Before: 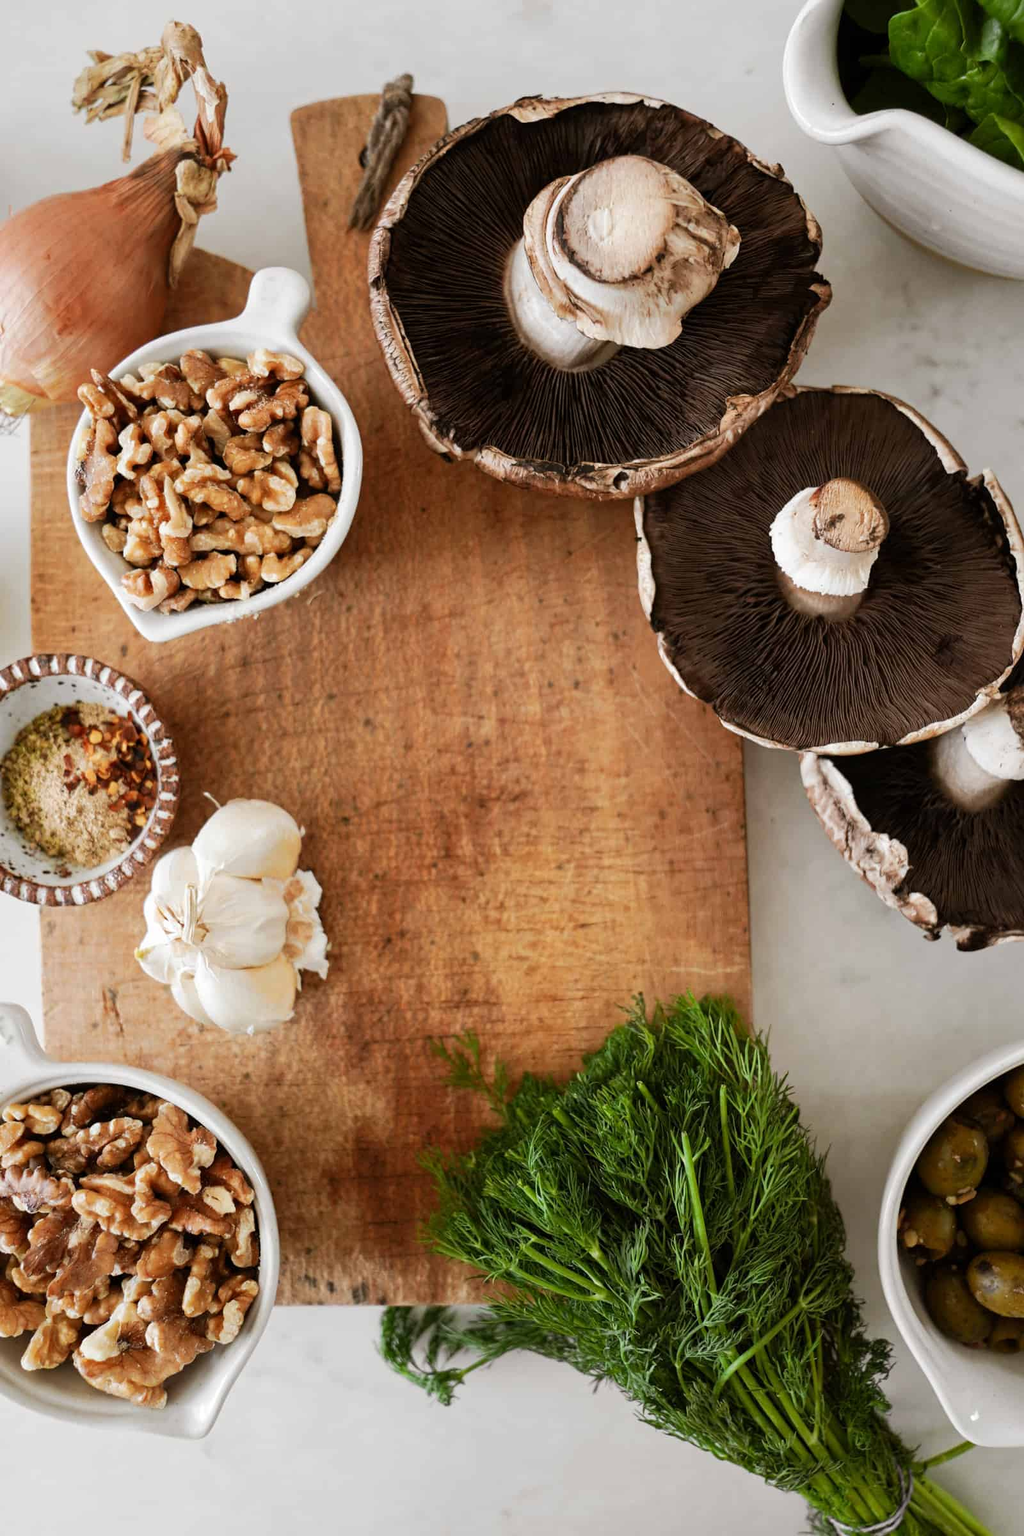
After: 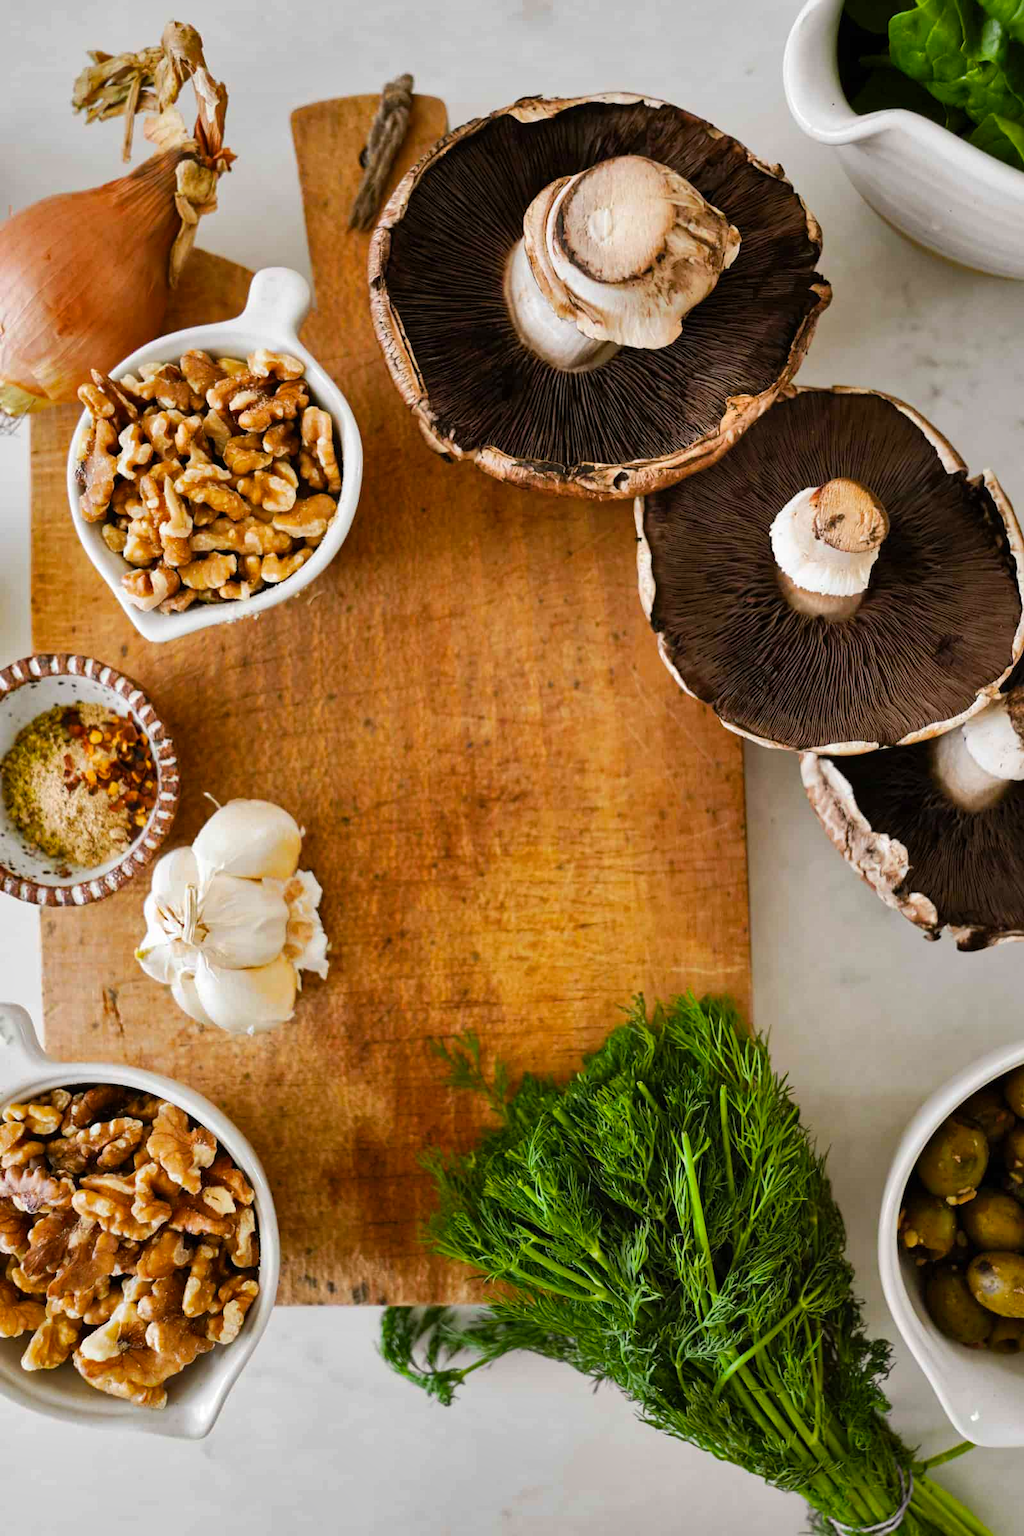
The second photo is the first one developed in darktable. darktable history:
color balance rgb: shadows lift › chroma 2.046%, shadows lift › hue 248.31°, perceptual saturation grading › global saturation 19.9%, global vibrance 31.783%
shadows and highlights: shadows 53.04, soften with gaussian
